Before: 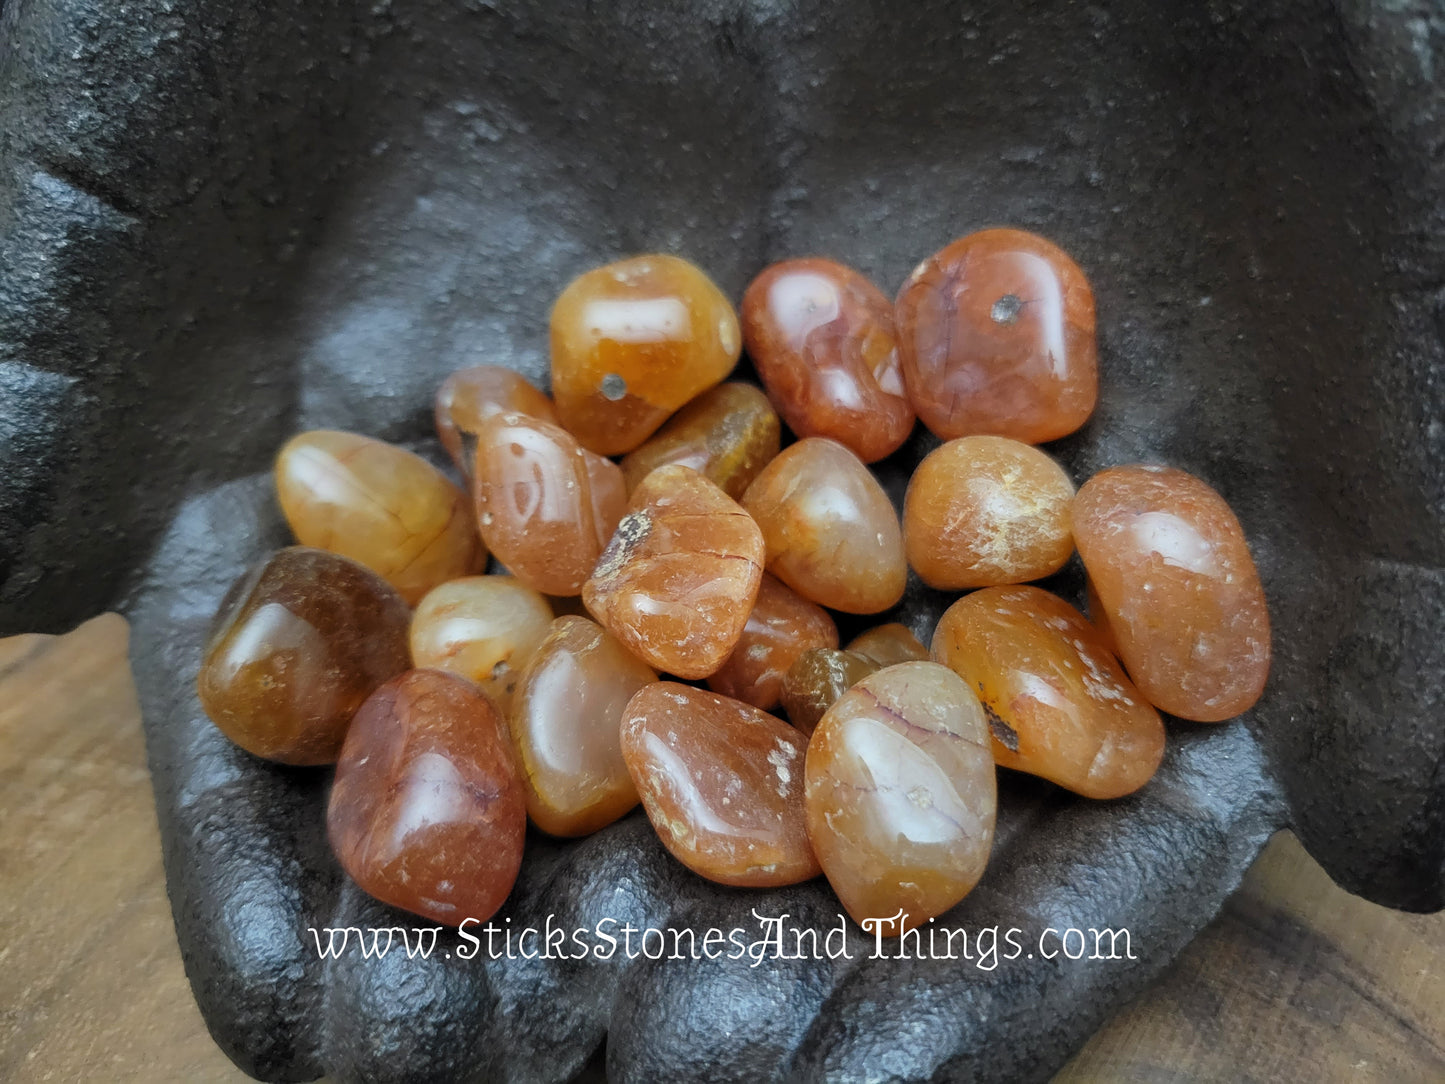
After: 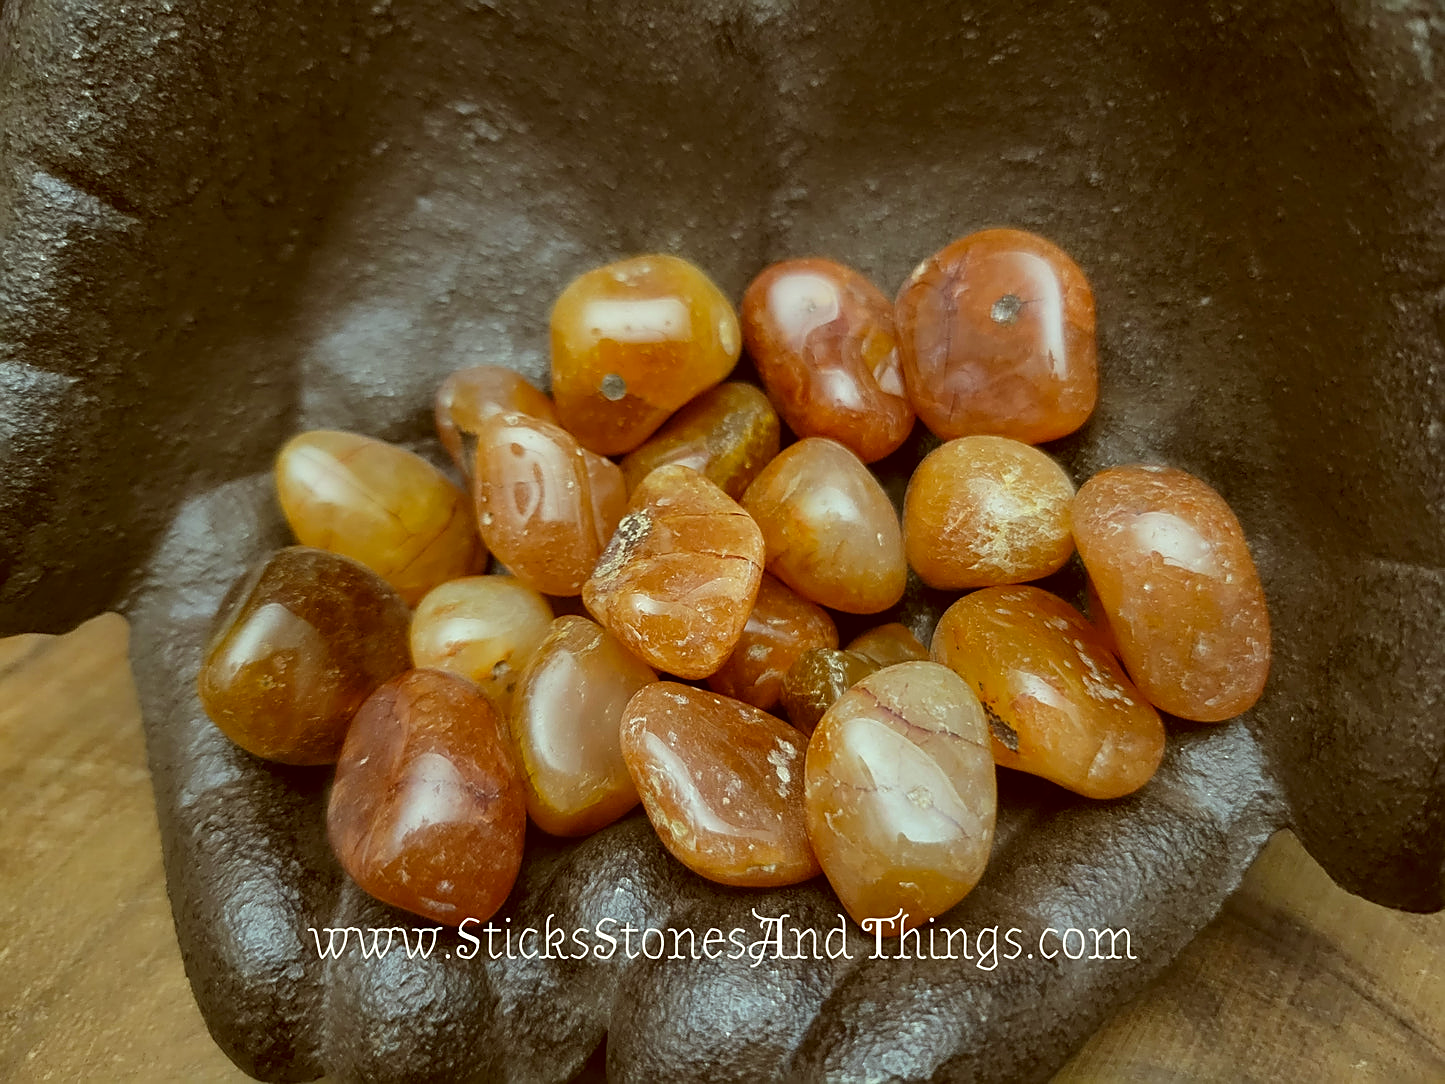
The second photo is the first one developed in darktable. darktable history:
color correction: highlights a* -5.3, highlights b* 9.8, shadows a* 9.8, shadows b* 24.26
sharpen: on, module defaults
